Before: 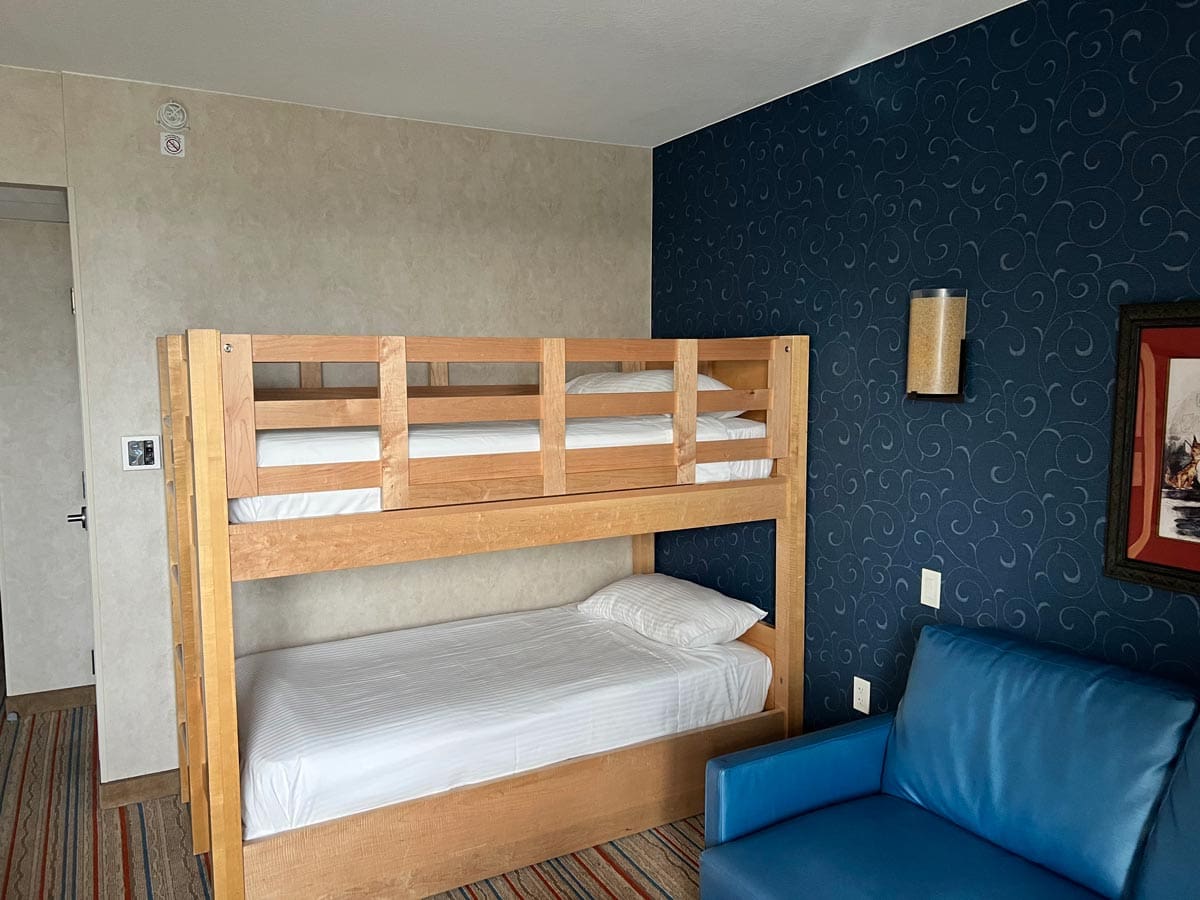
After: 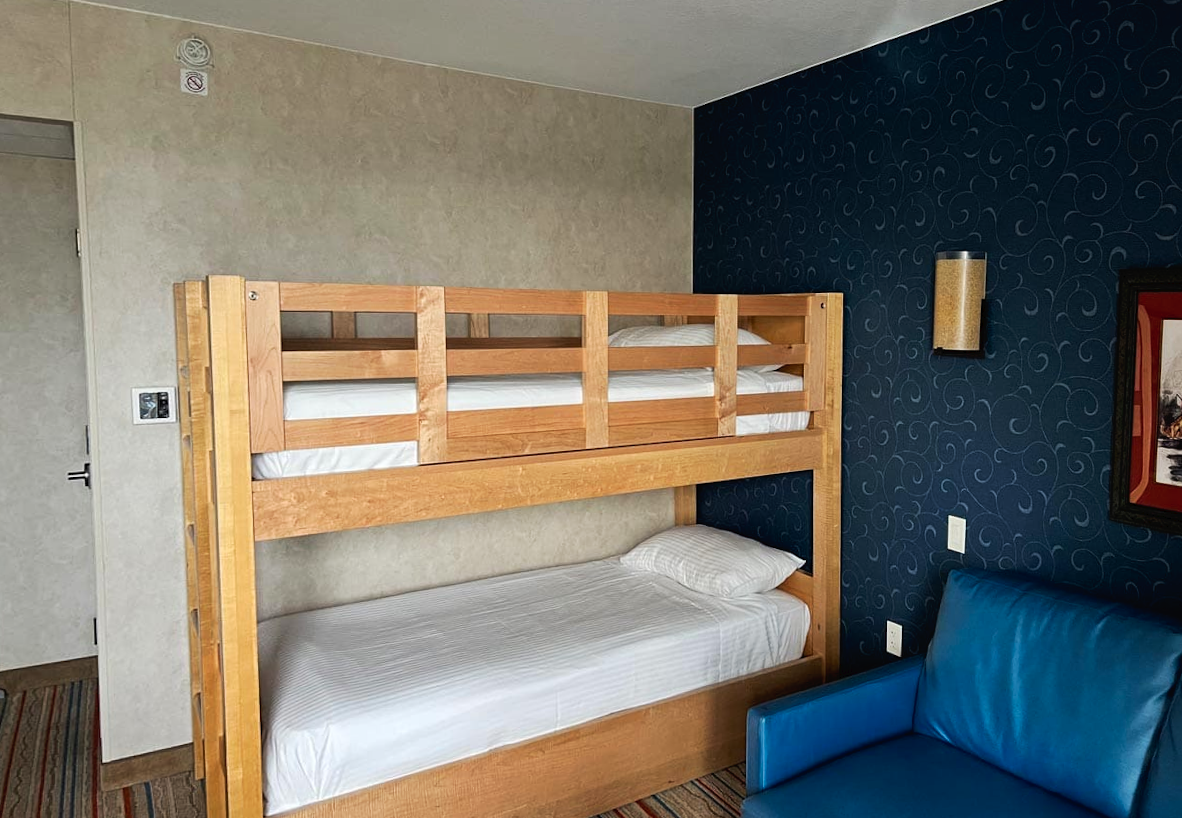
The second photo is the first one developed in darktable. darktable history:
rotate and perspective: rotation -0.013°, lens shift (vertical) -0.027, lens shift (horizontal) 0.178, crop left 0.016, crop right 0.989, crop top 0.082, crop bottom 0.918
tone curve: curves: ch0 [(0, 0) (0.003, 0.019) (0.011, 0.019) (0.025, 0.022) (0.044, 0.026) (0.069, 0.032) (0.1, 0.052) (0.136, 0.081) (0.177, 0.123) (0.224, 0.17) (0.277, 0.219) (0.335, 0.276) (0.399, 0.344) (0.468, 0.421) (0.543, 0.508) (0.623, 0.604) (0.709, 0.705) (0.801, 0.797) (0.898, 0.894) (1, 1)], preserve colors none
